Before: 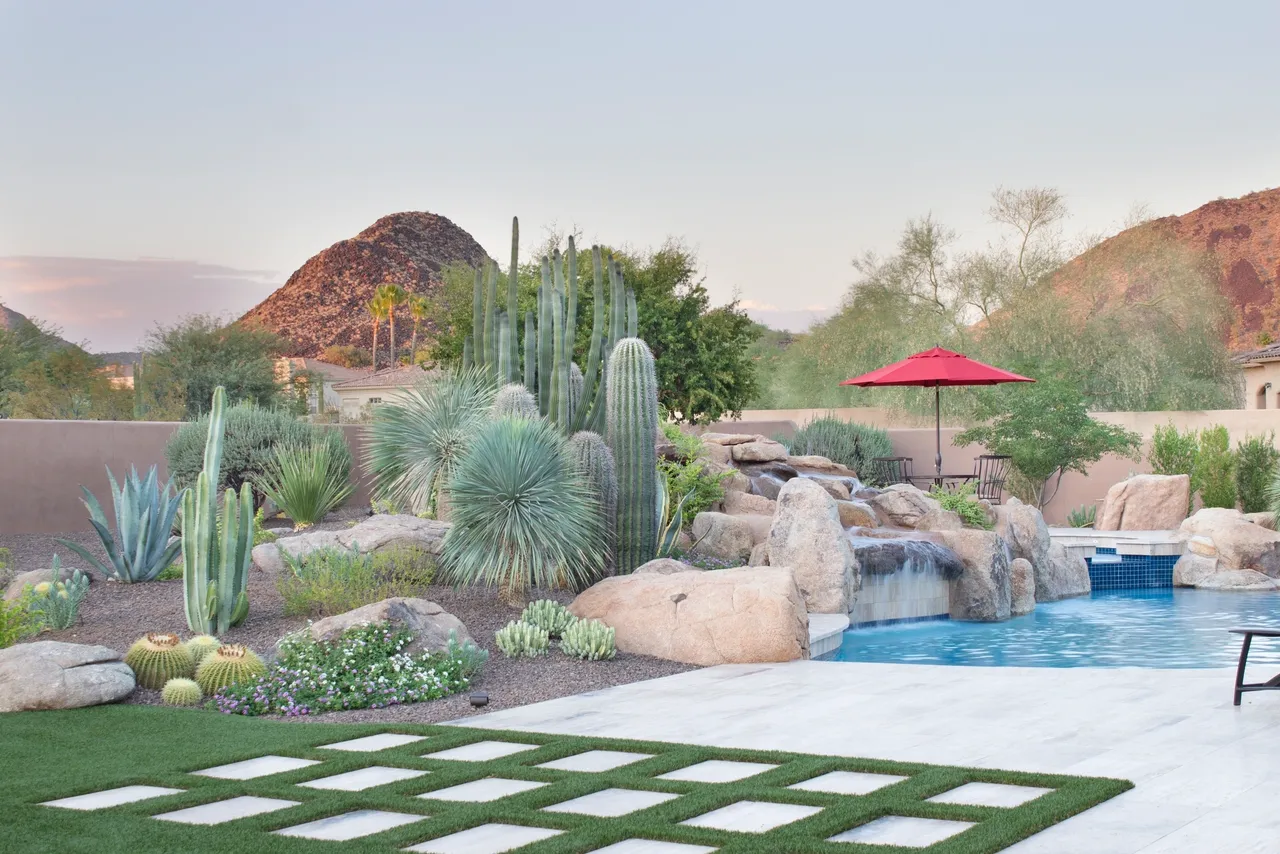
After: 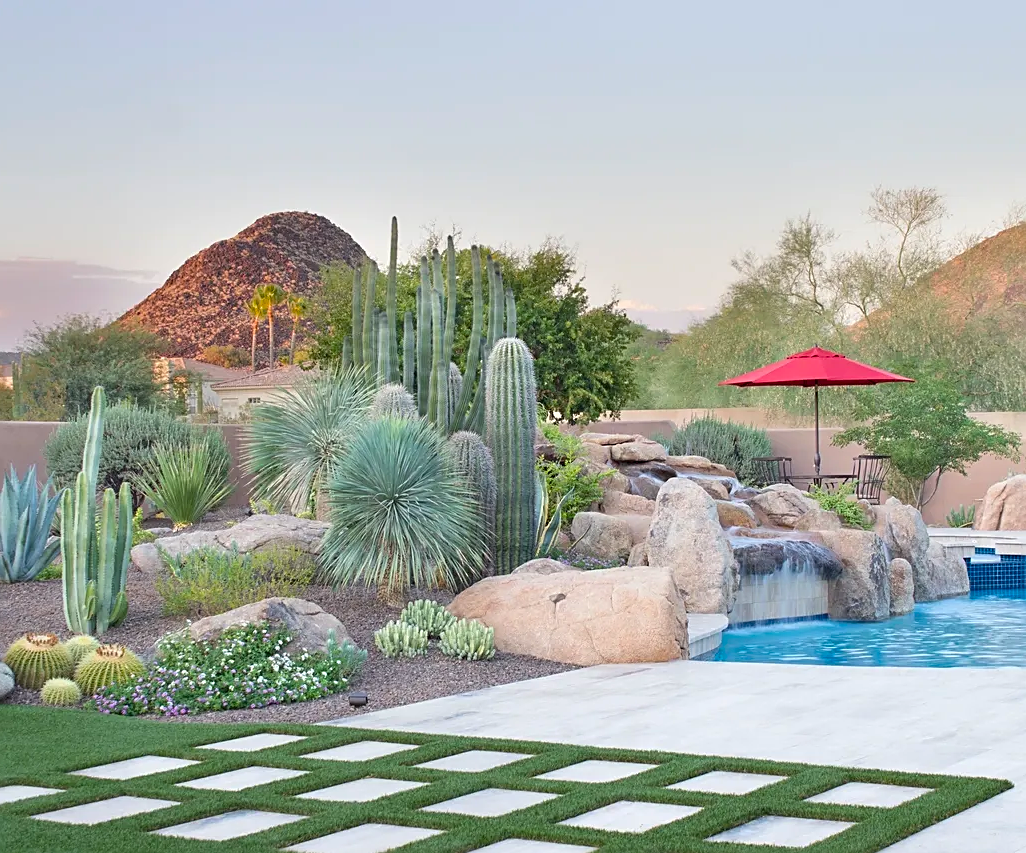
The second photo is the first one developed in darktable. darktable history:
color balance rgb: linear chroma grading › global chroma 14.917%, perceptual saturation grading › global saturation 5.957%
crop and rotate: left 9.514%, right 10.276%
sharpen: on, module defaults
